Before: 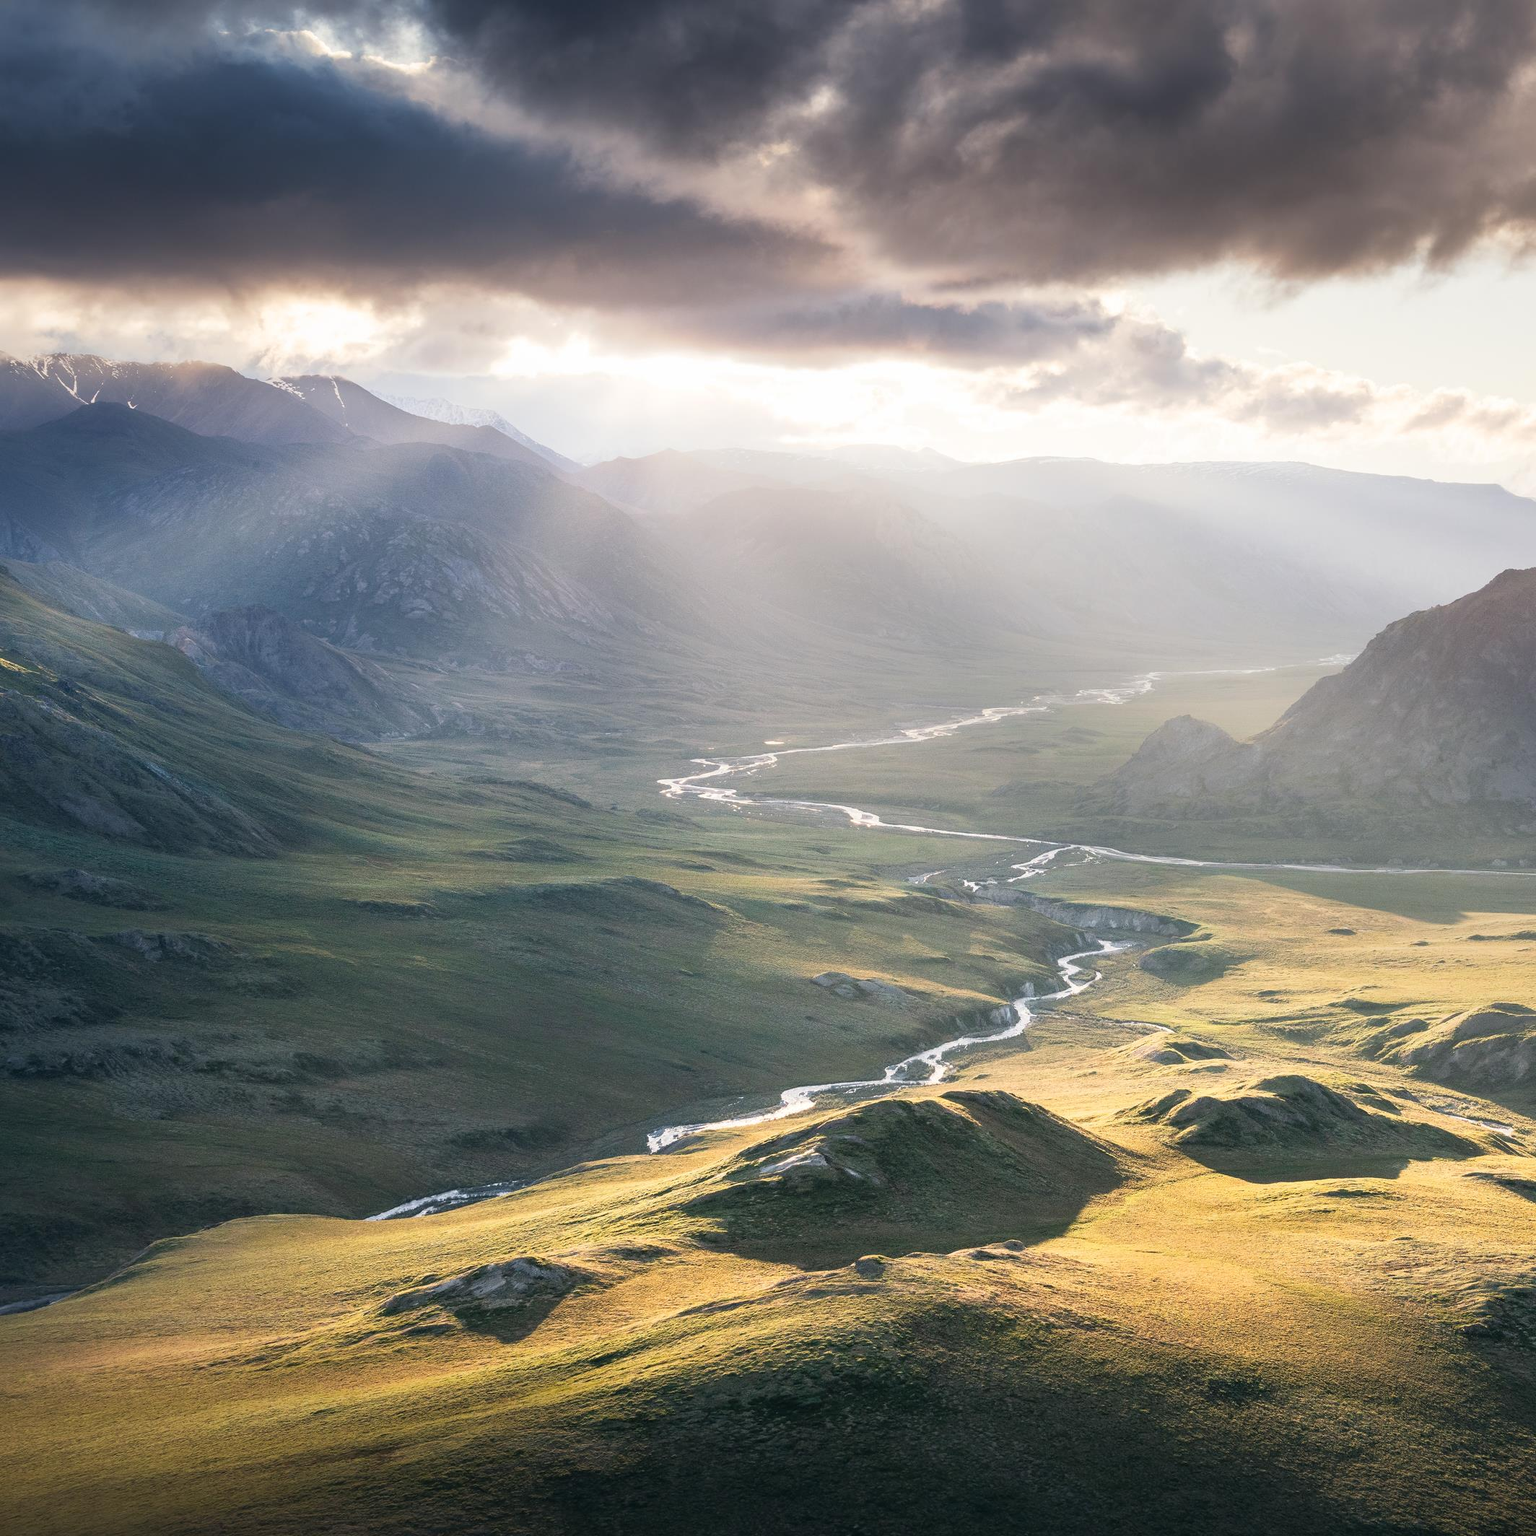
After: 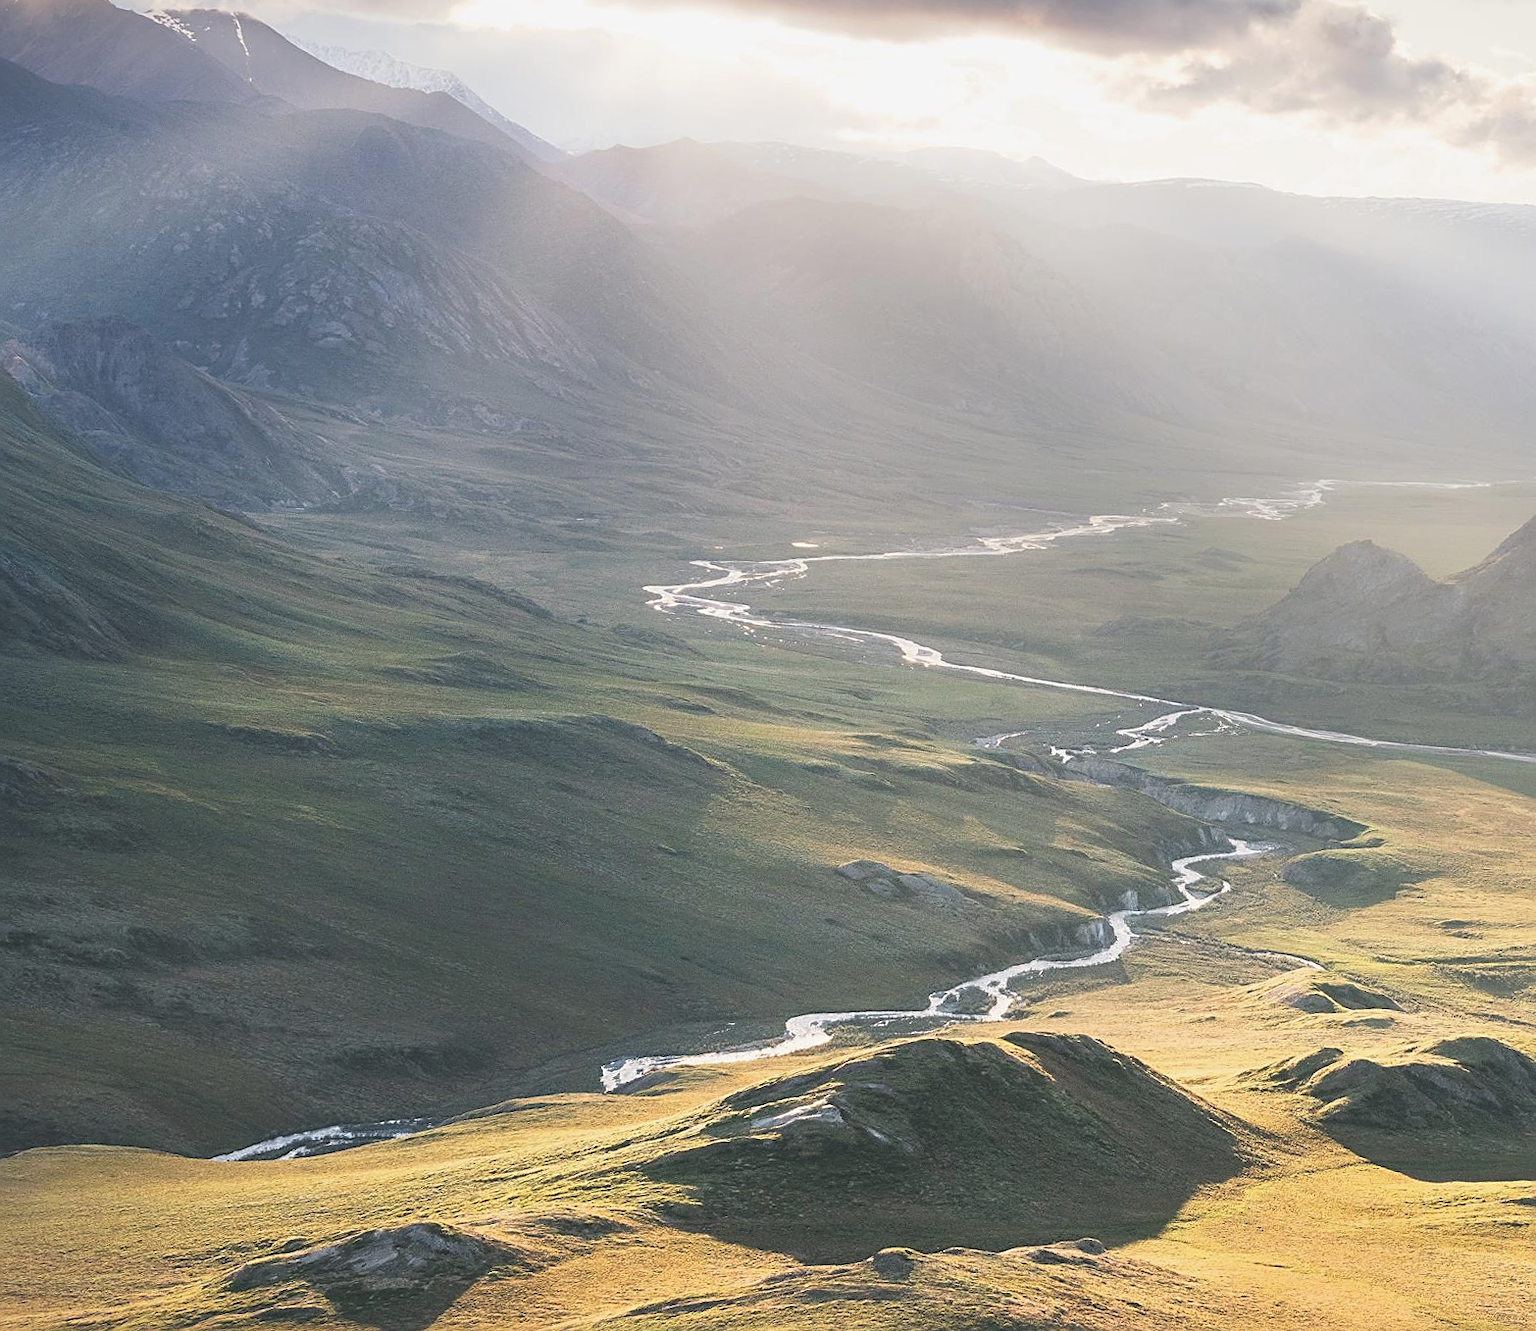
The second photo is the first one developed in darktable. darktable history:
exposure: black level correction -0.025, exposure -0.117 EV, compensate highlight preservation false
crop and rotate: angle -3.37°, left 9.79%, top 20.73%, right 12.42%, bottom 11.82%
sharpen: on, module defaults
